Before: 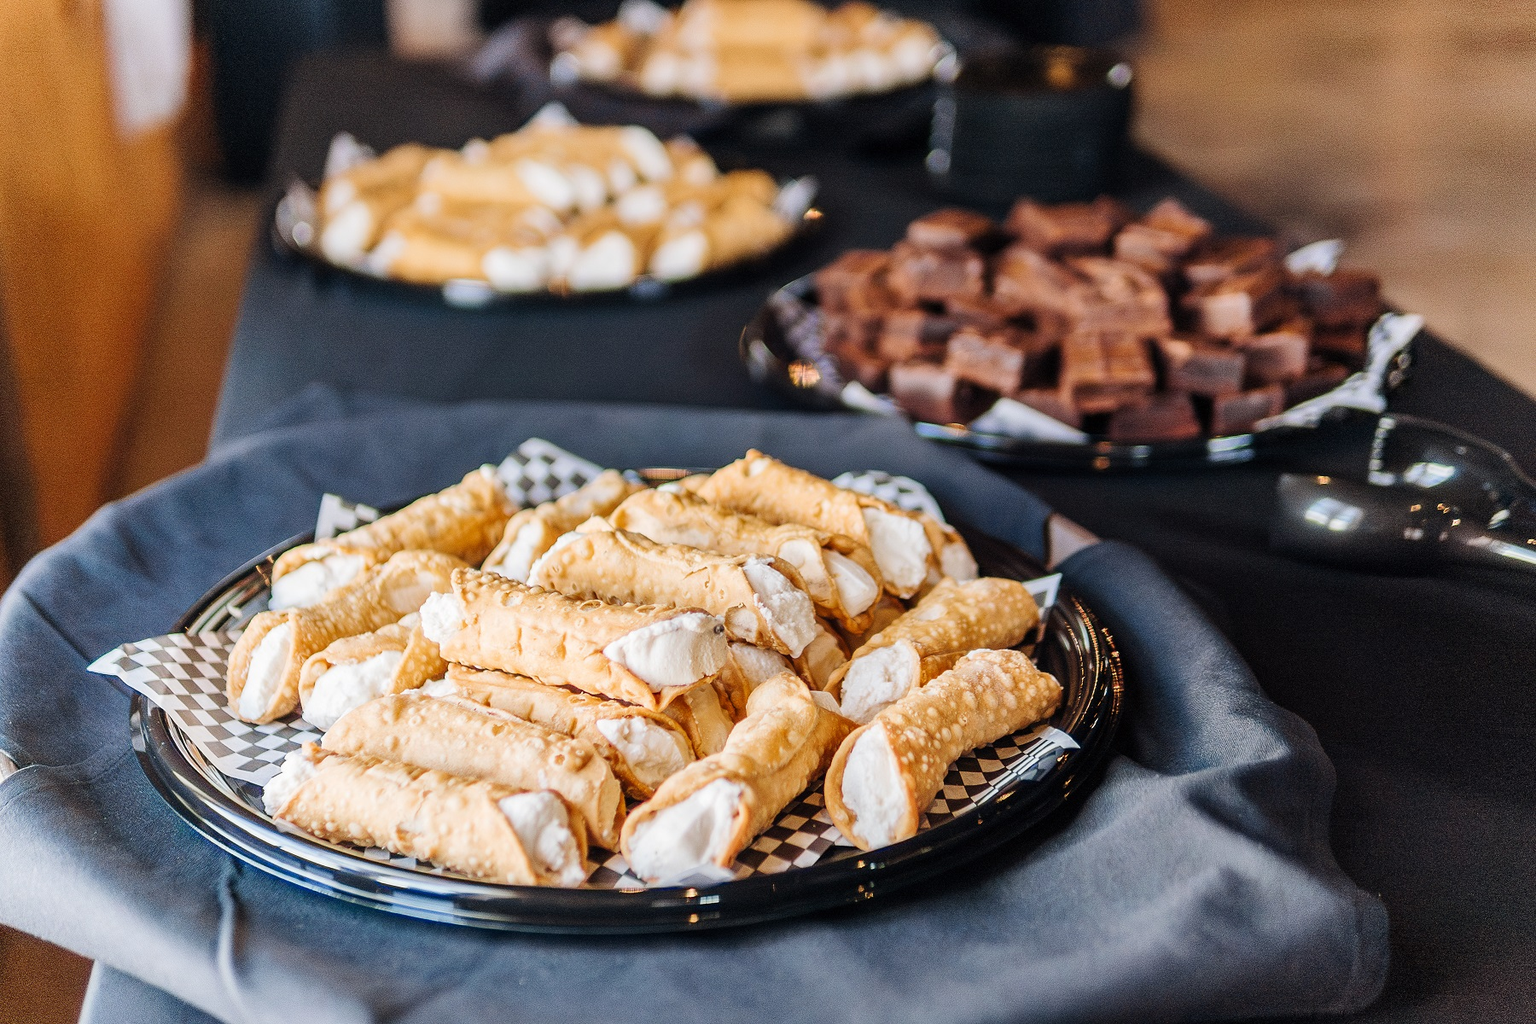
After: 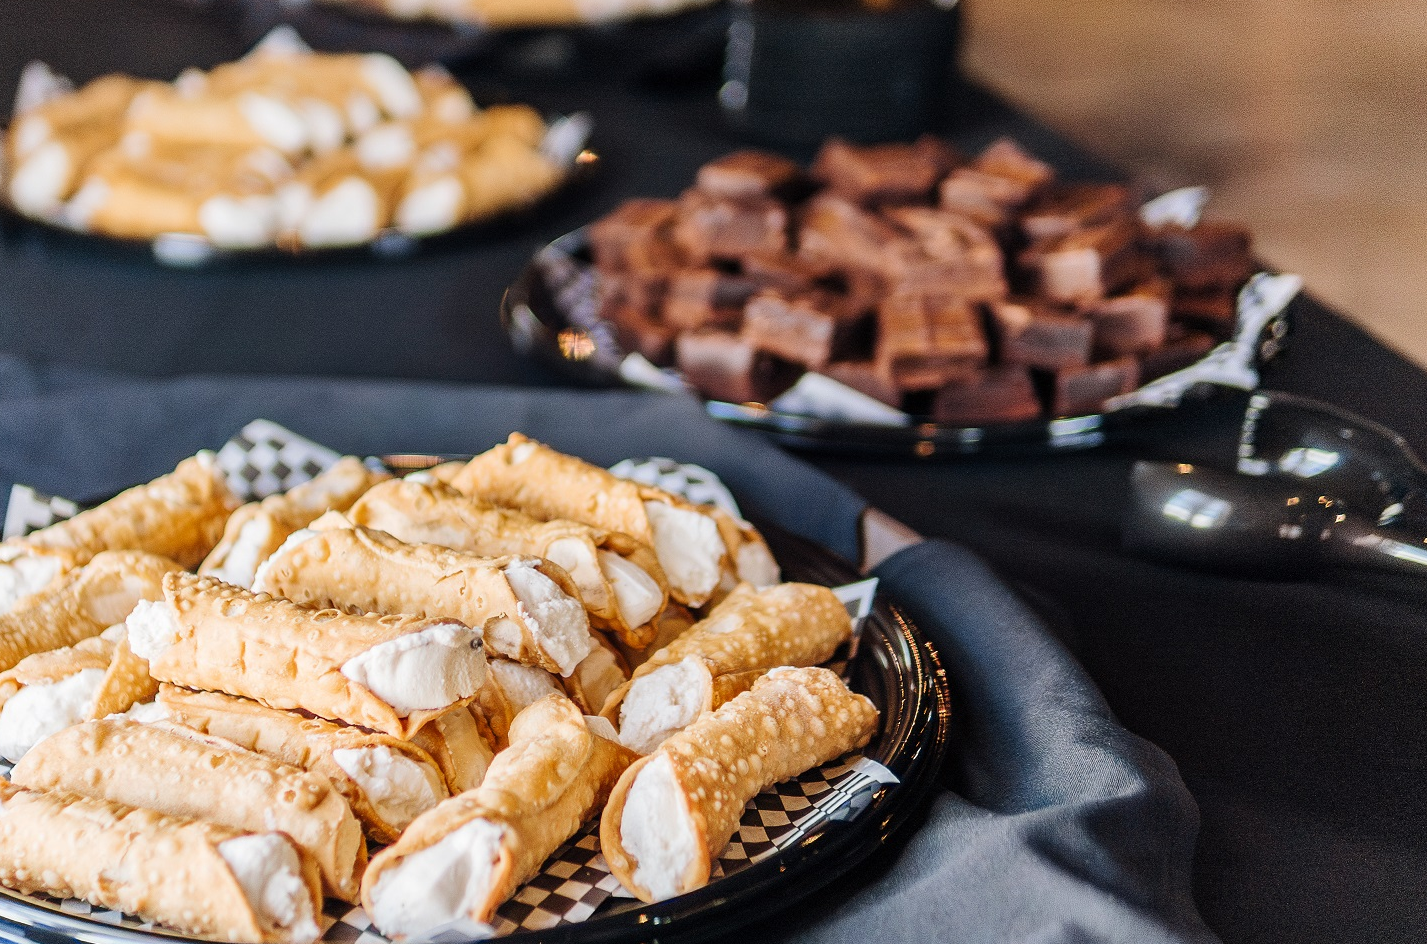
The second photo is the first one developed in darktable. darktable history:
crop and rotate: left 20.355%, top 7.913%, right 0.328%, bottom 13.381%
